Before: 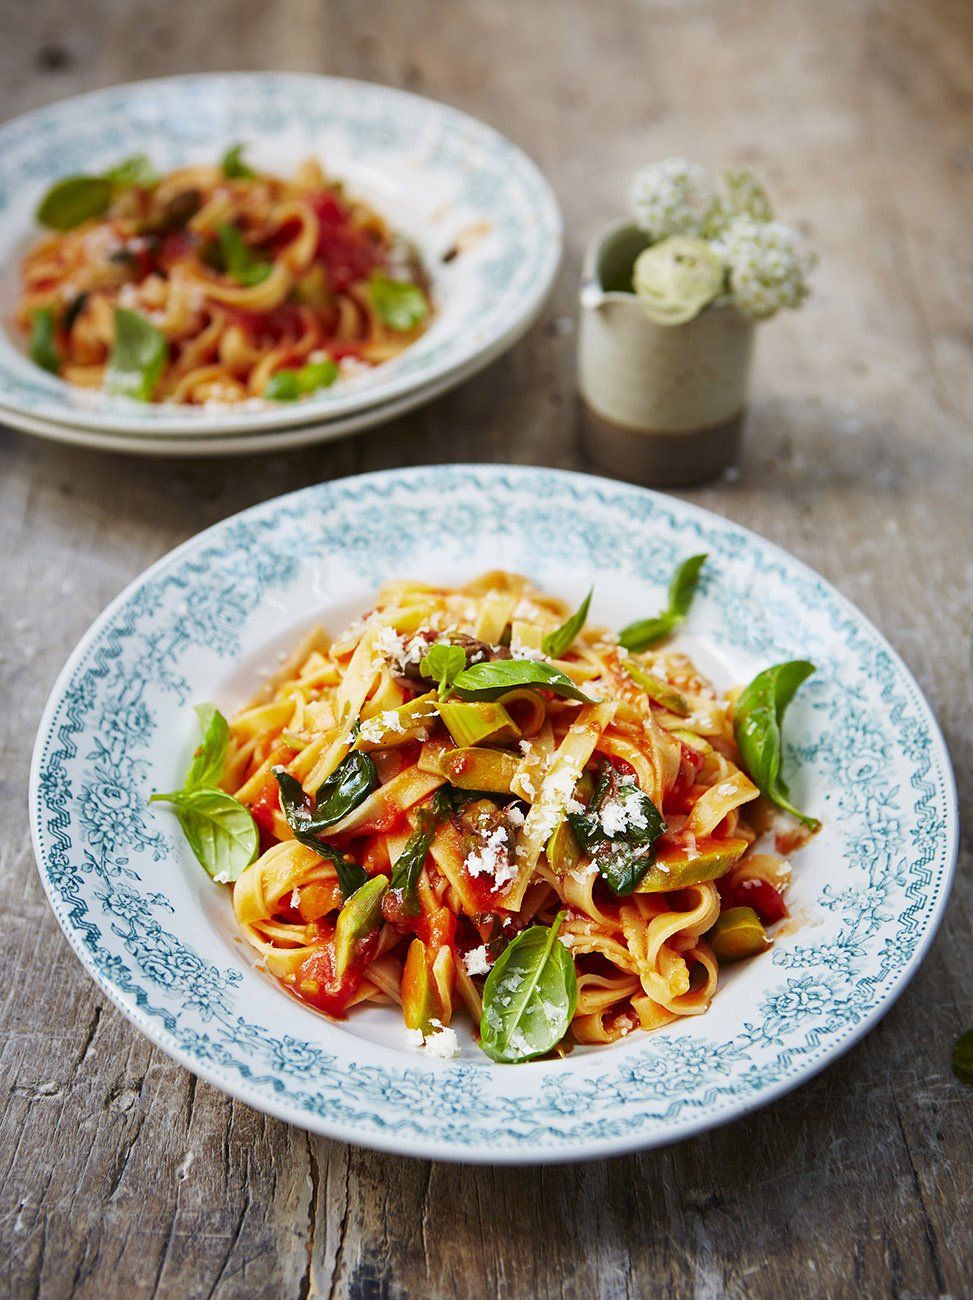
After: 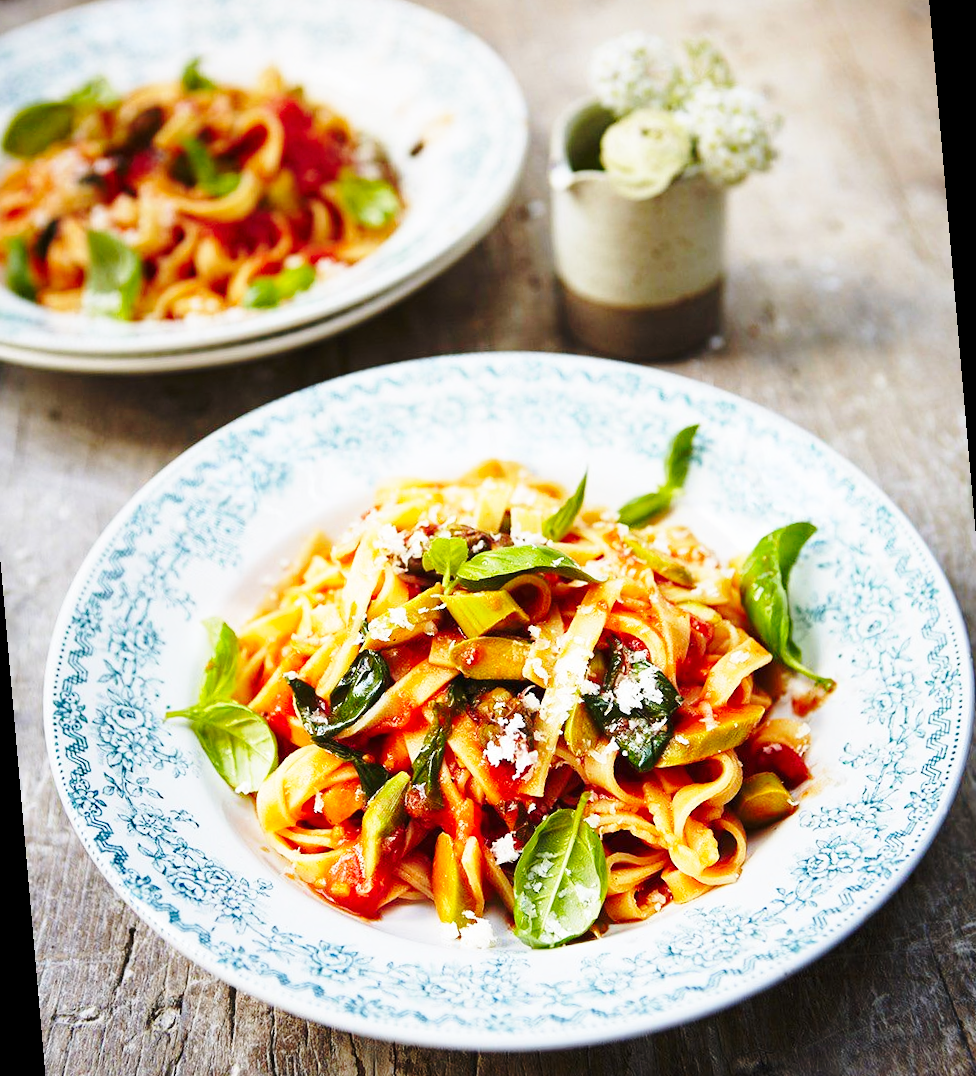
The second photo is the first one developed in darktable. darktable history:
base curve: curves: ch0 [(0, 0) (0.036, 0.037) (0.121, 0.228) (0.46, 0.76) (0.859, 0.983) (1, 1)], preserve colors none
rotate and perspective: rotation -5°, crop left 0.05, crop right 0.952, crop top 0.11, crop bottom 0.89
